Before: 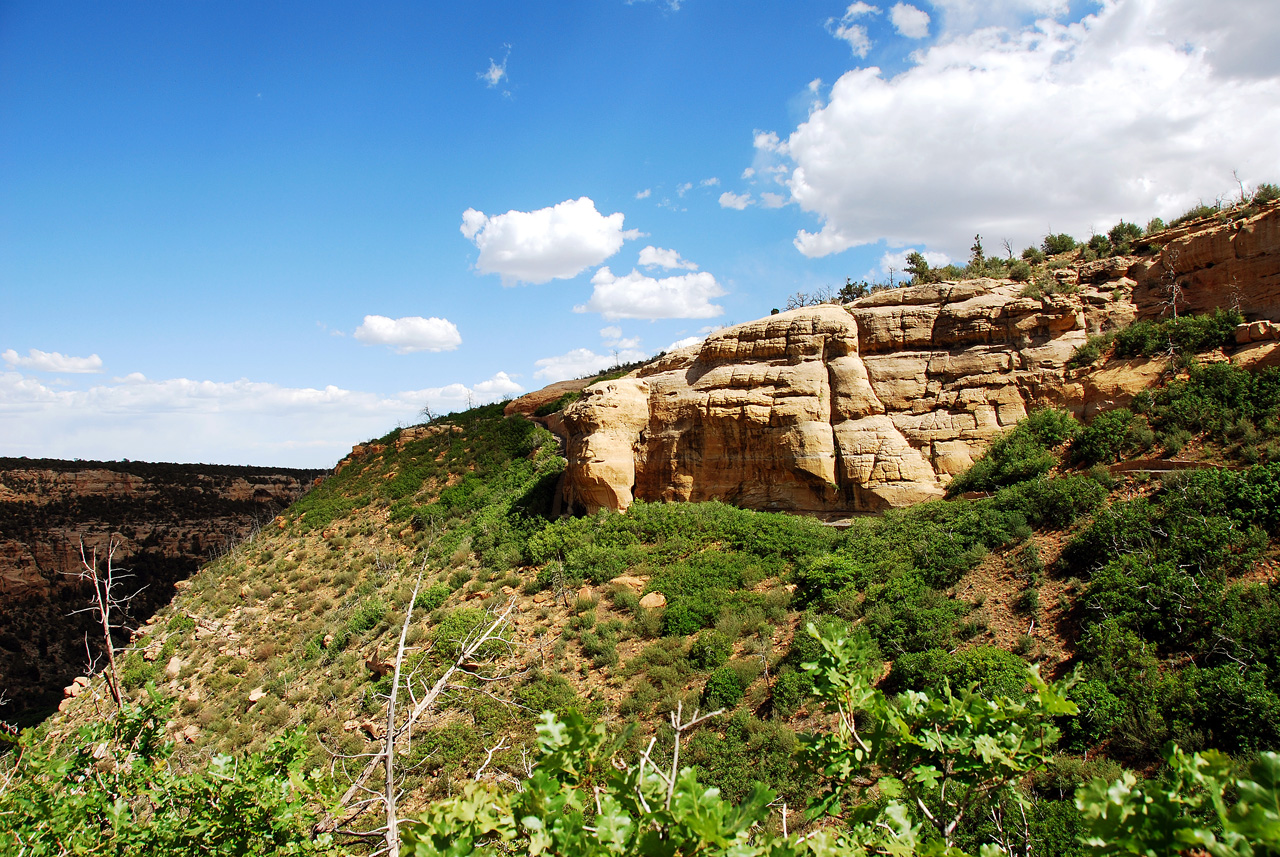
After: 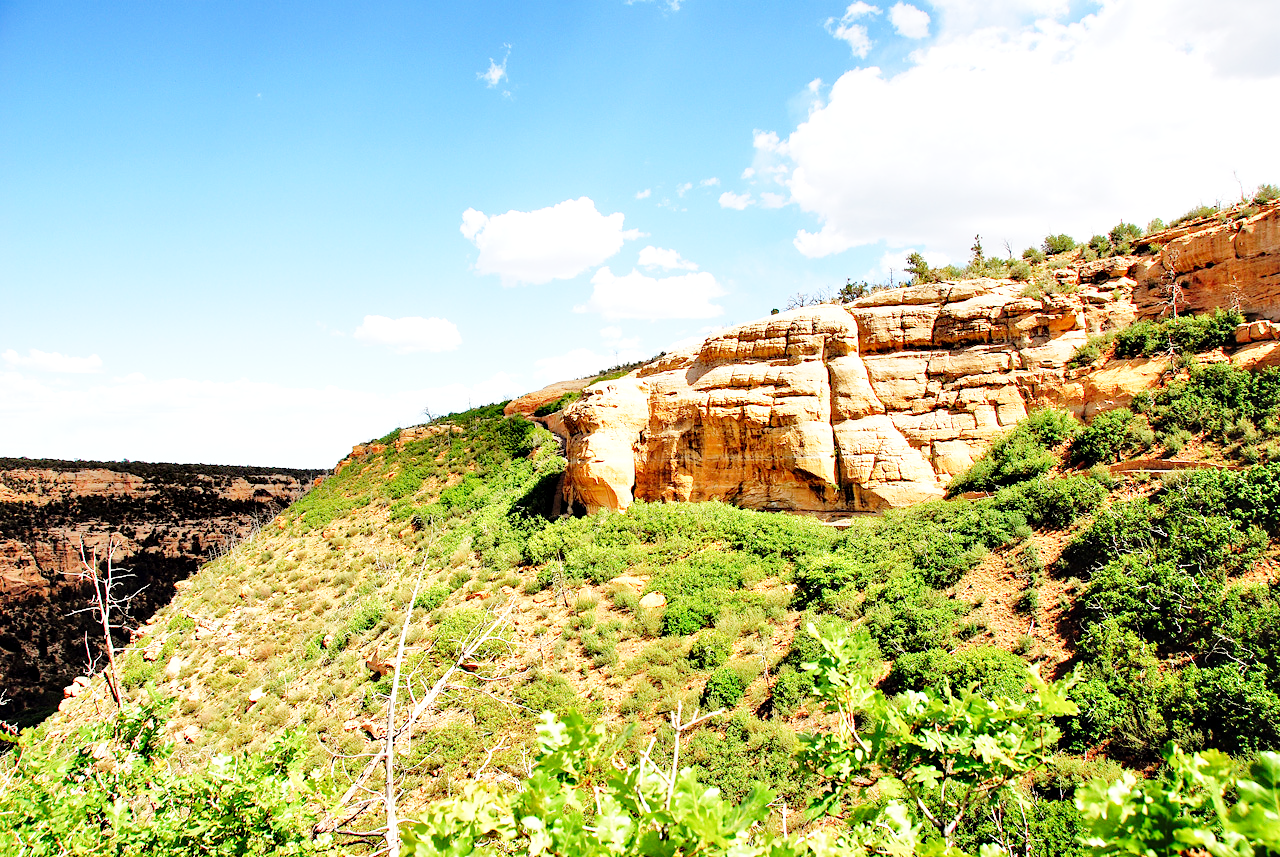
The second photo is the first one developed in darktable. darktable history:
base curve: curves: ch0 [(0, 0) (0.028, 0.03) (0.121, 0.232) (0.46, 0.748) (0.859, 0.968) (1, 1)], fusion 1, preserve colors none
tone equalizer: -7 EV 0.159 EV, -6 EV 0.626 EV, -5 EV 1.14 EV, -4 EV 1.3 EV, -3 EV 1.18 EV, -2 EV 0.6 EV, -1 EV 0.161 EV
